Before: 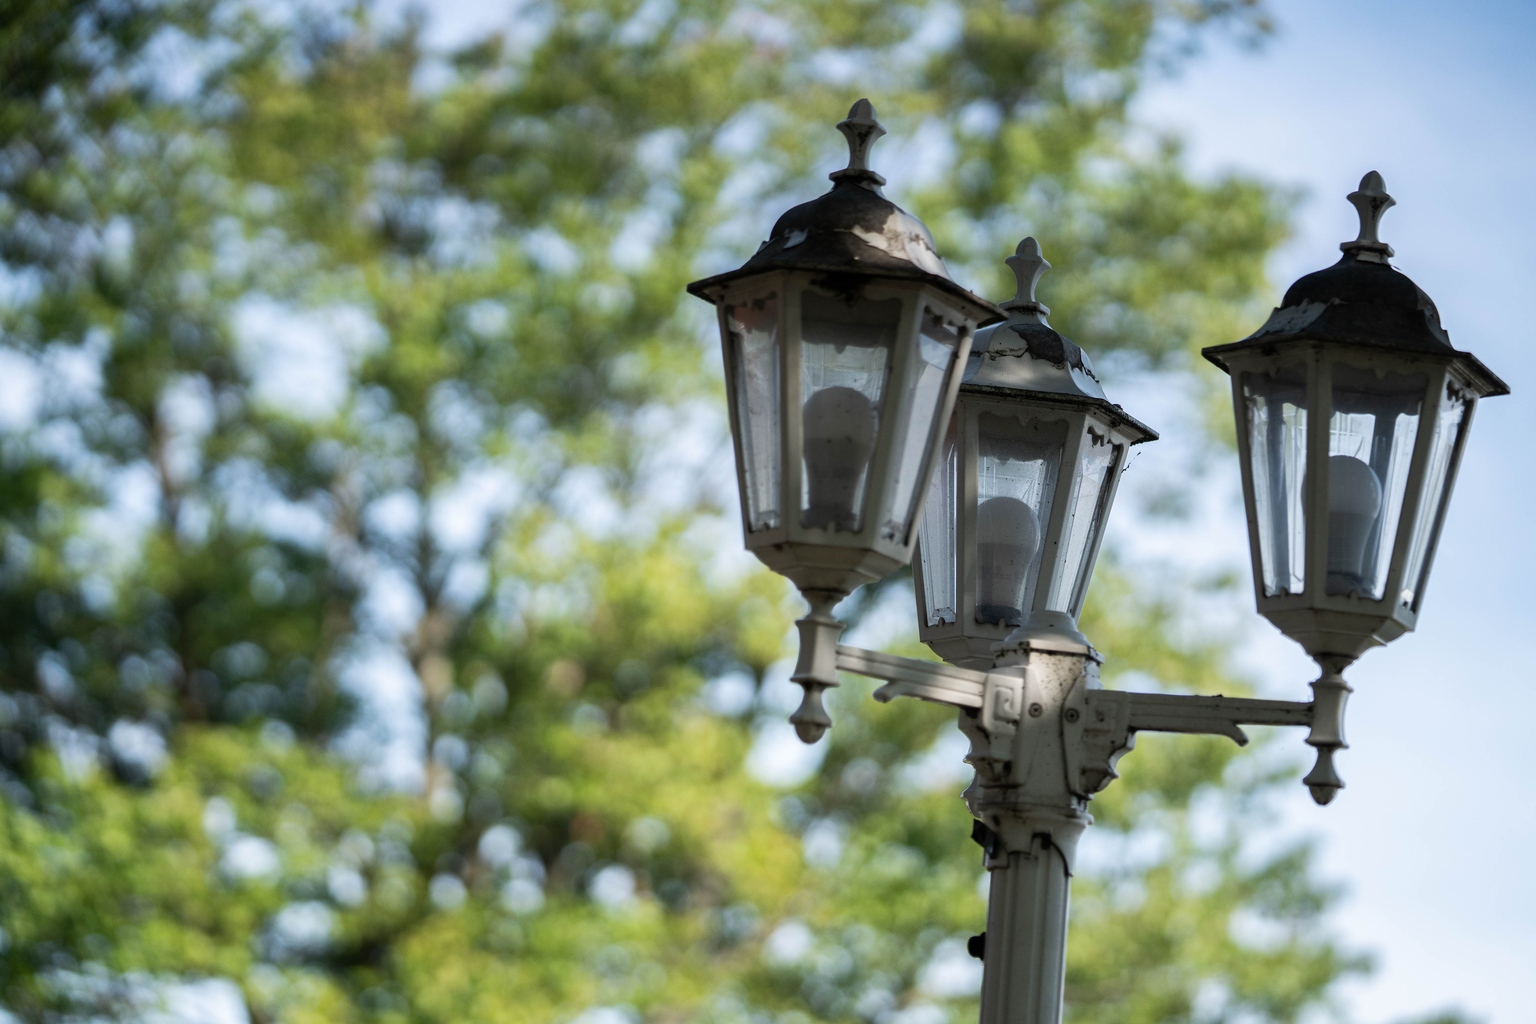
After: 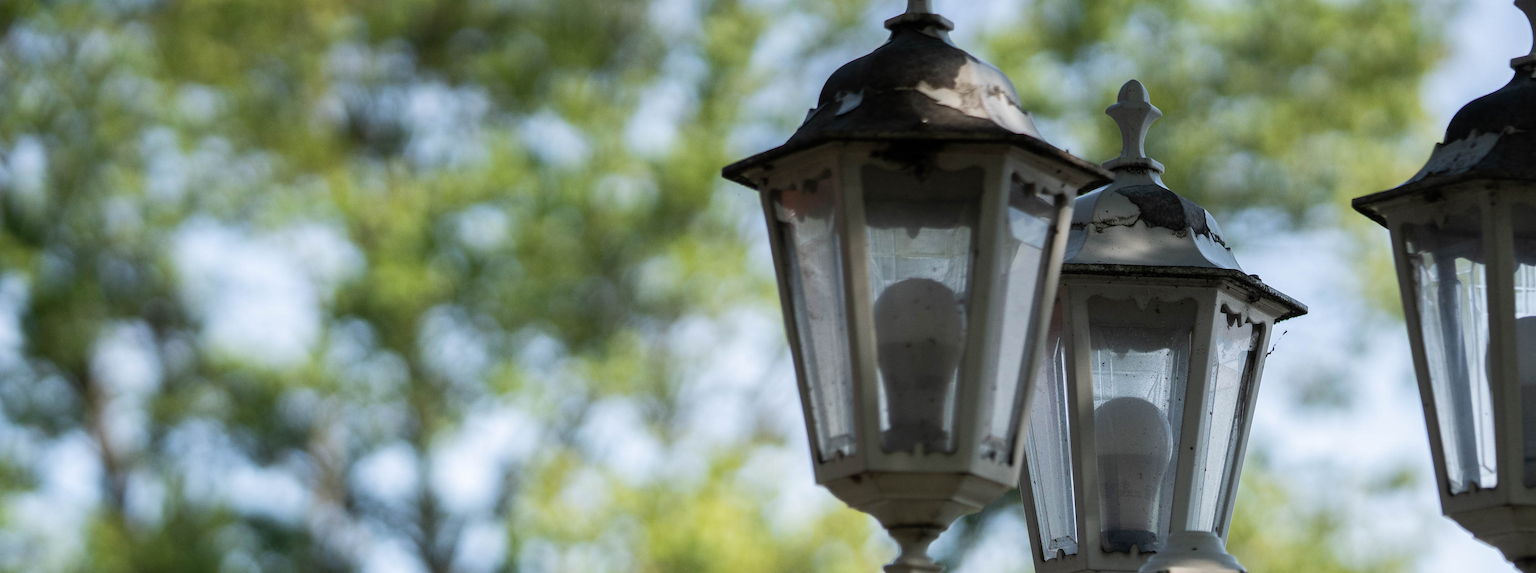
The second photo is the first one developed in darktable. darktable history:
rotate and perspective: rotation -4.25°, automatic cropping off
crop: left 7.036%, top 18.398%, right 14.379%, bottom 40.043%
